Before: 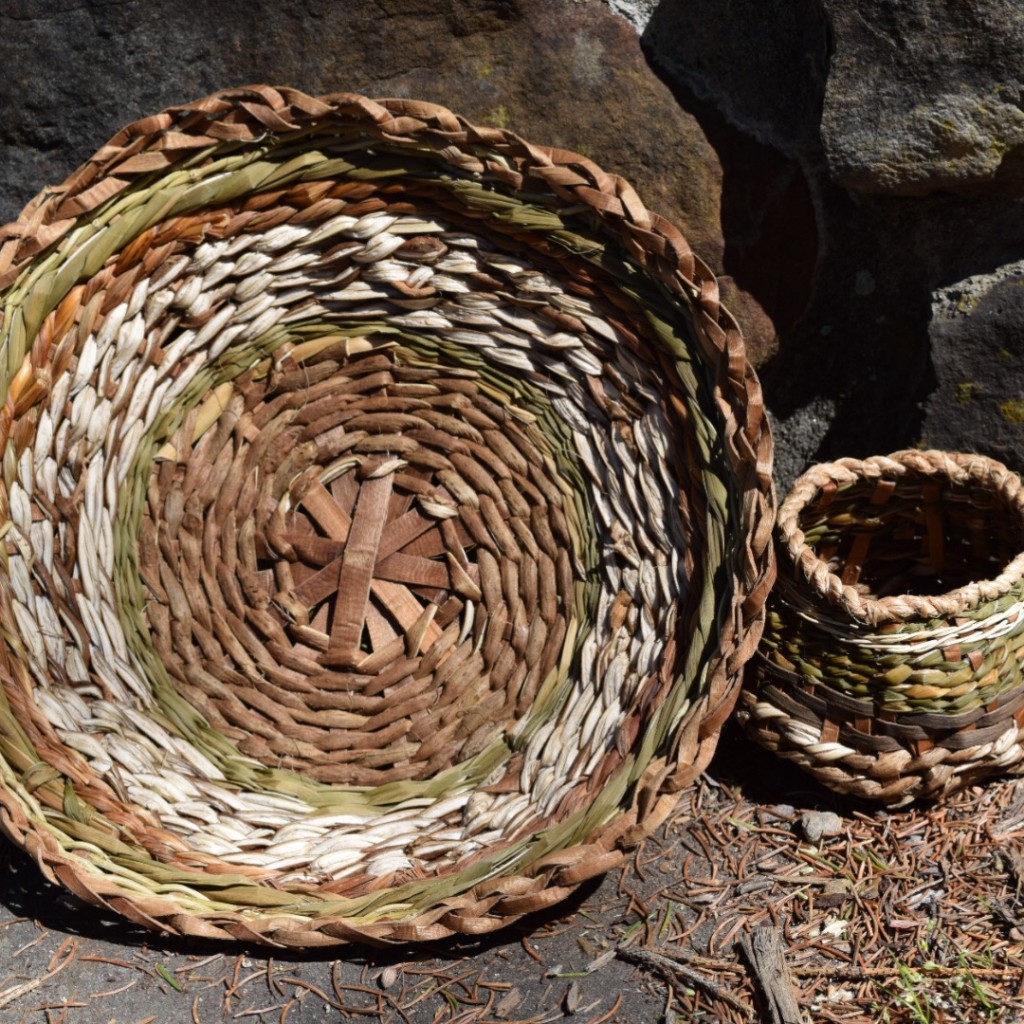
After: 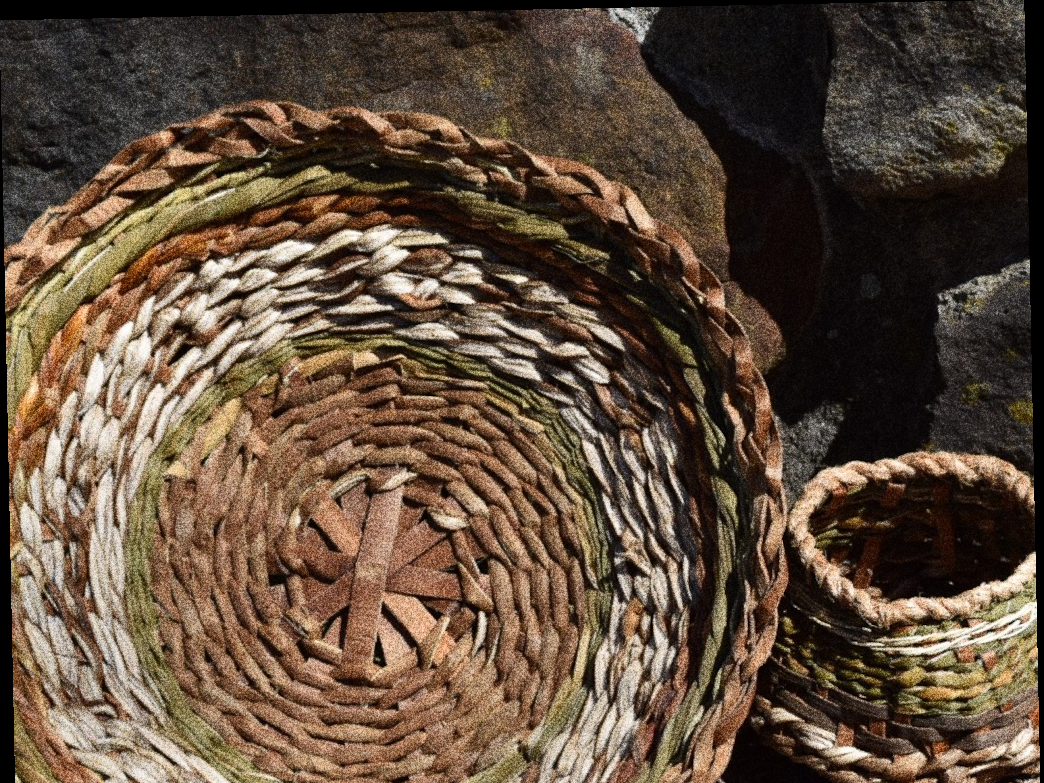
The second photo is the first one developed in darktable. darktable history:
grain: coarseness 30.02 ISO, strength 100%
white balance: emerald 1
crop: bottom 24.967%
rotate and perspective: rotation -1.17°, automatic cropping off
